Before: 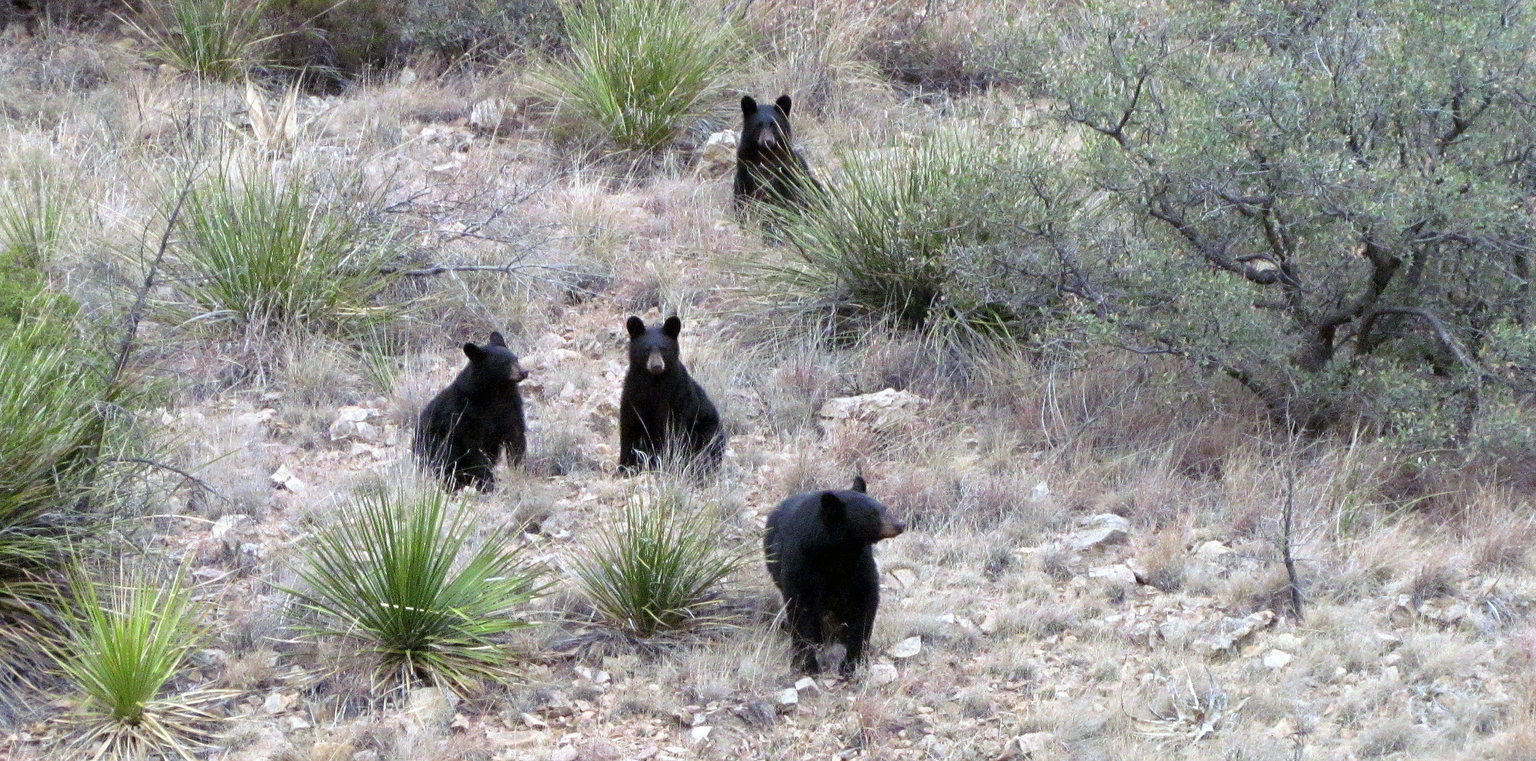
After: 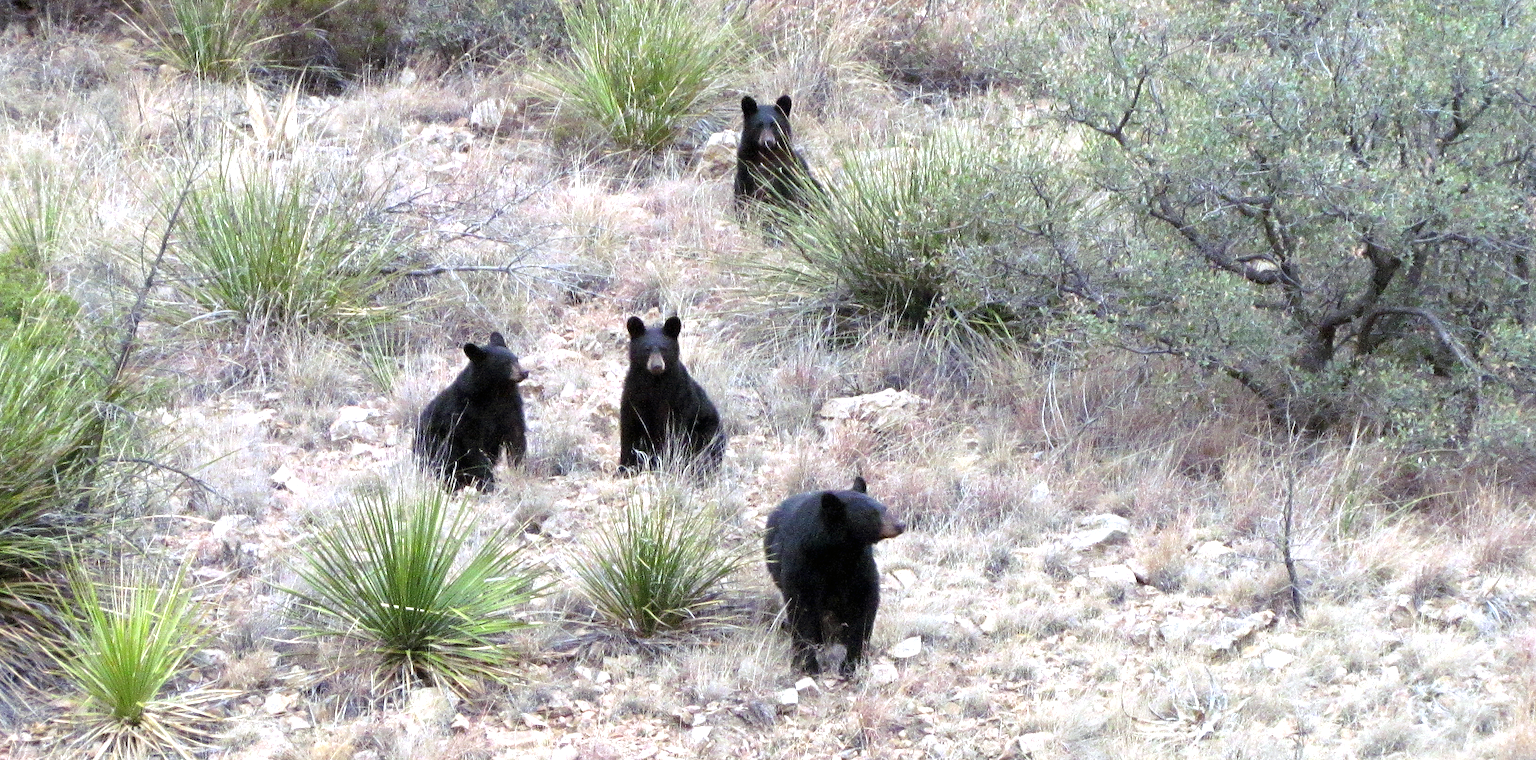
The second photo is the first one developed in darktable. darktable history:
exposure: exposure 0.511 EV, compensate exposure bias true, compensate highlight preservation false
